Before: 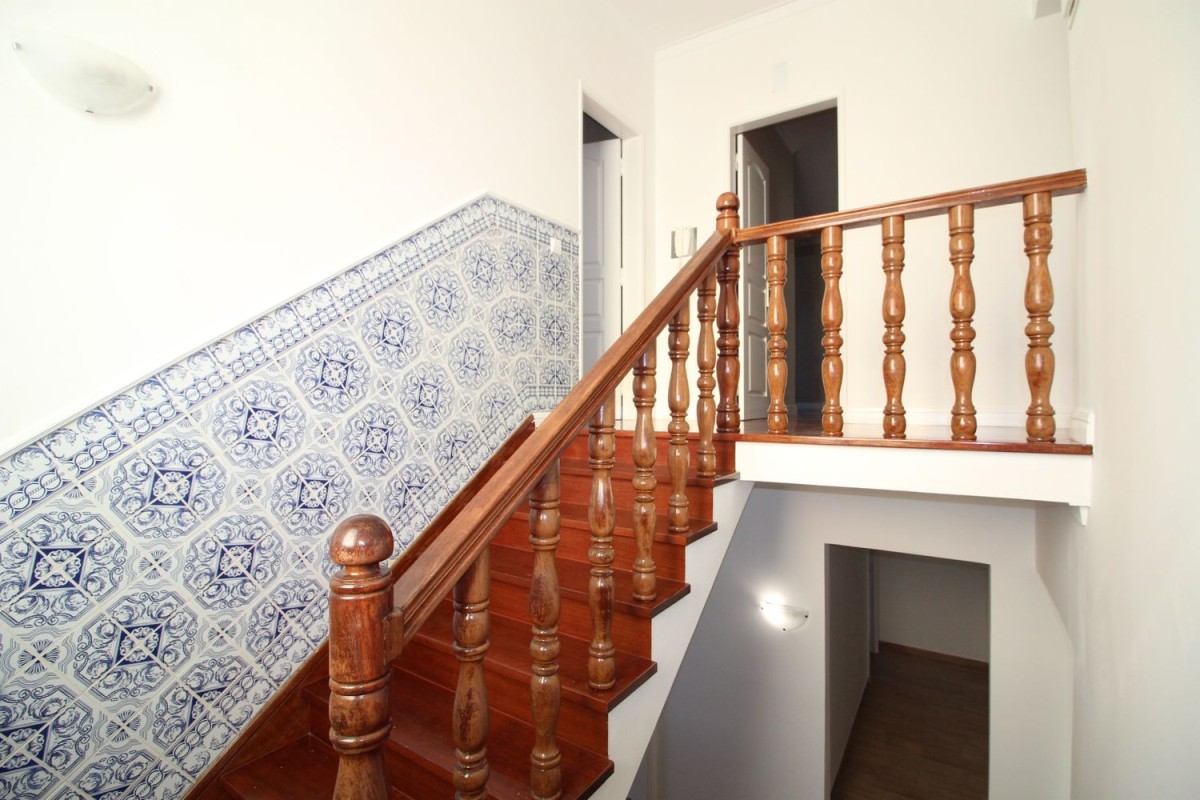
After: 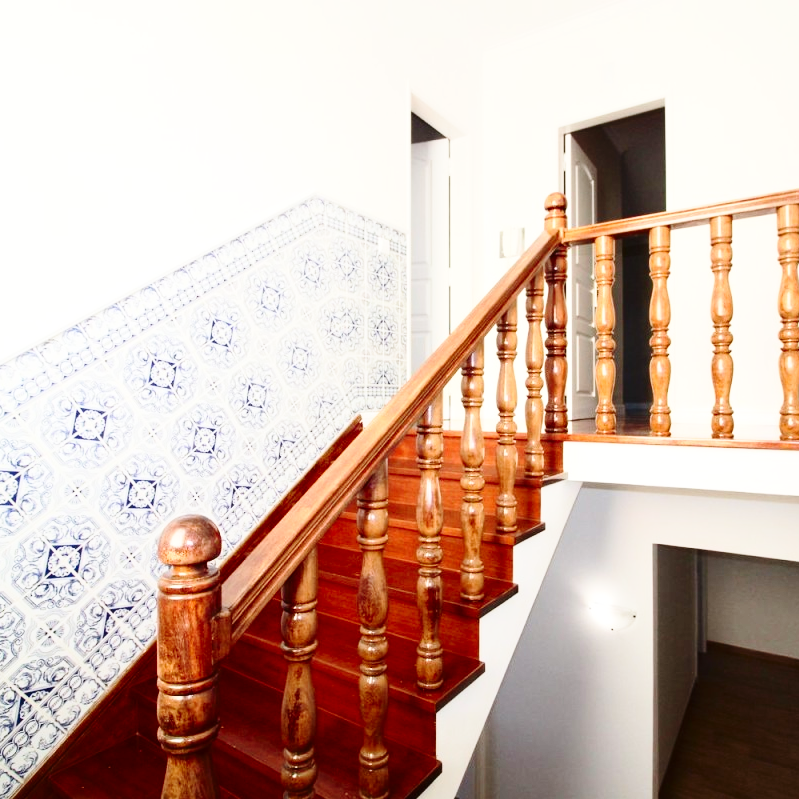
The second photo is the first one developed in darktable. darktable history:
crop and rotate: left 14.385%, right 18.948%
contrast brightness saturation: contrast 0.22
base curve: curves: ch0 [(0, 0) (0.028, 0.03) (0.121, 0.232) (0.46, 0.748) (0.859, 0.968) (1, 1)], preserve colors none
